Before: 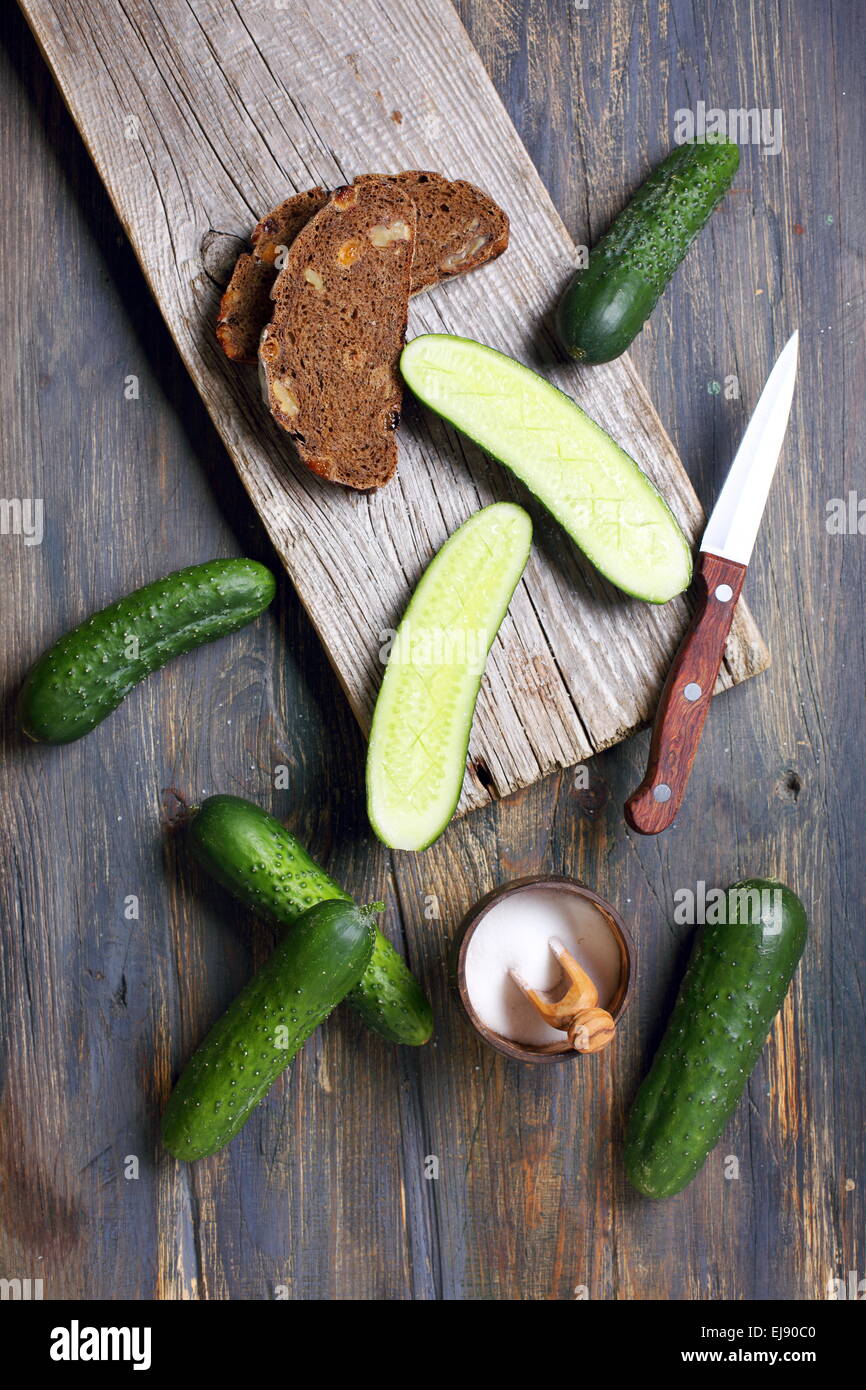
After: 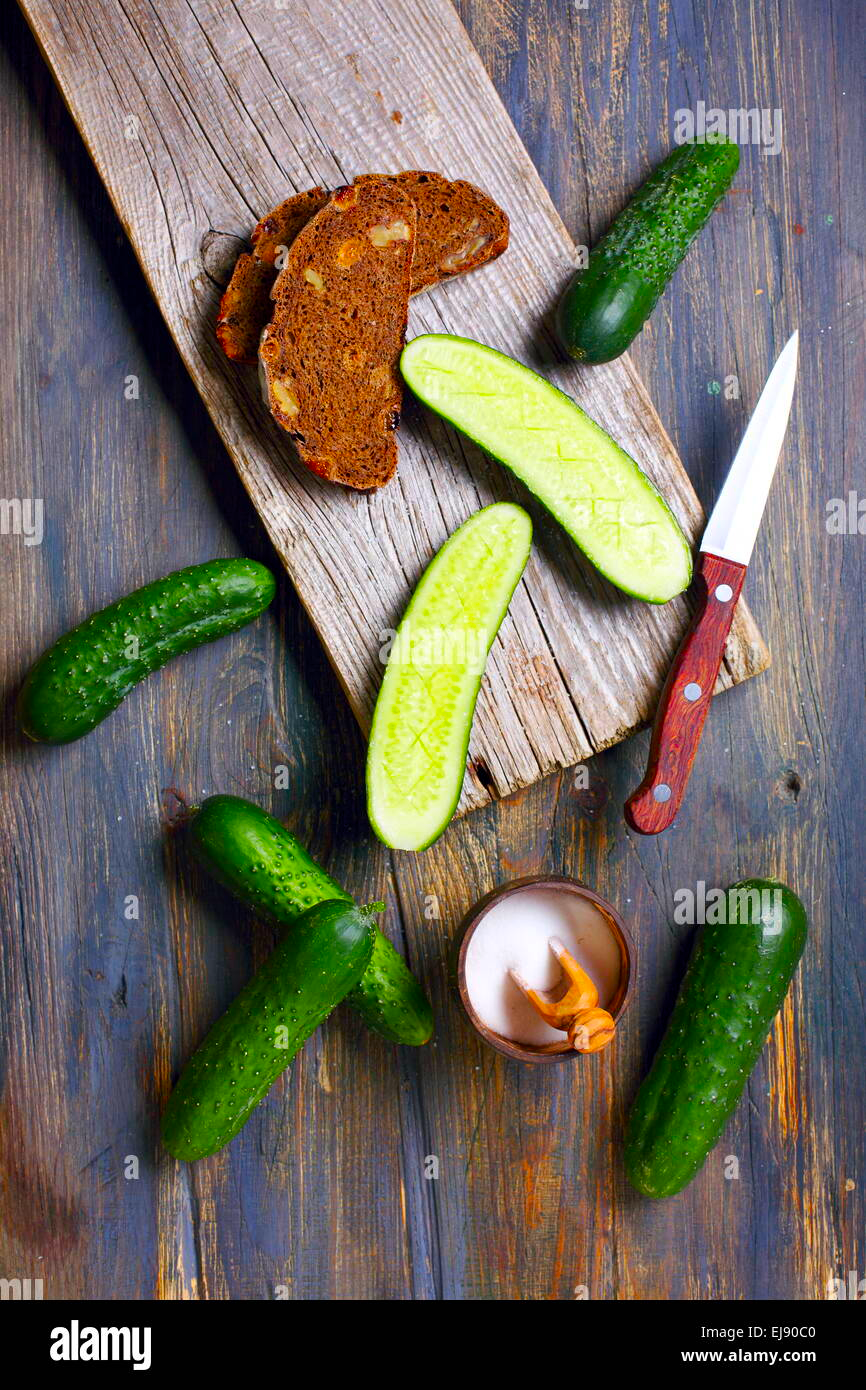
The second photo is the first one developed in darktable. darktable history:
color balance rgb: perceptual saturation grading › global saturation 30%, global vibrance 10%
contrast brightness saturation: brightness -0.02, saturation 0.35
